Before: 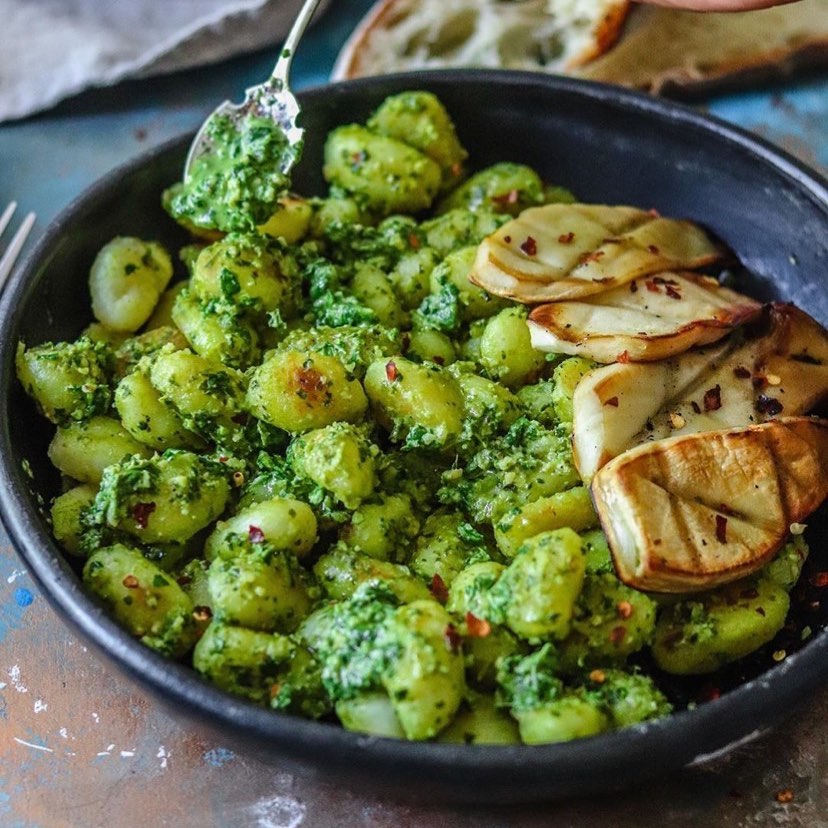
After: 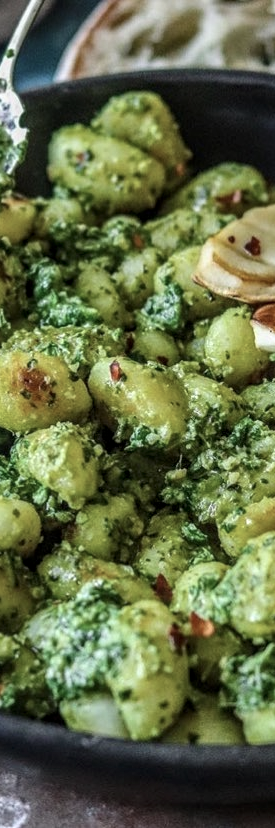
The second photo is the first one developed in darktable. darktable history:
crop: left 33.36%, right 33.36%
local contrast: on, module defaults
contrast brightness saturation: contrast 0.1, saturation -0.3
